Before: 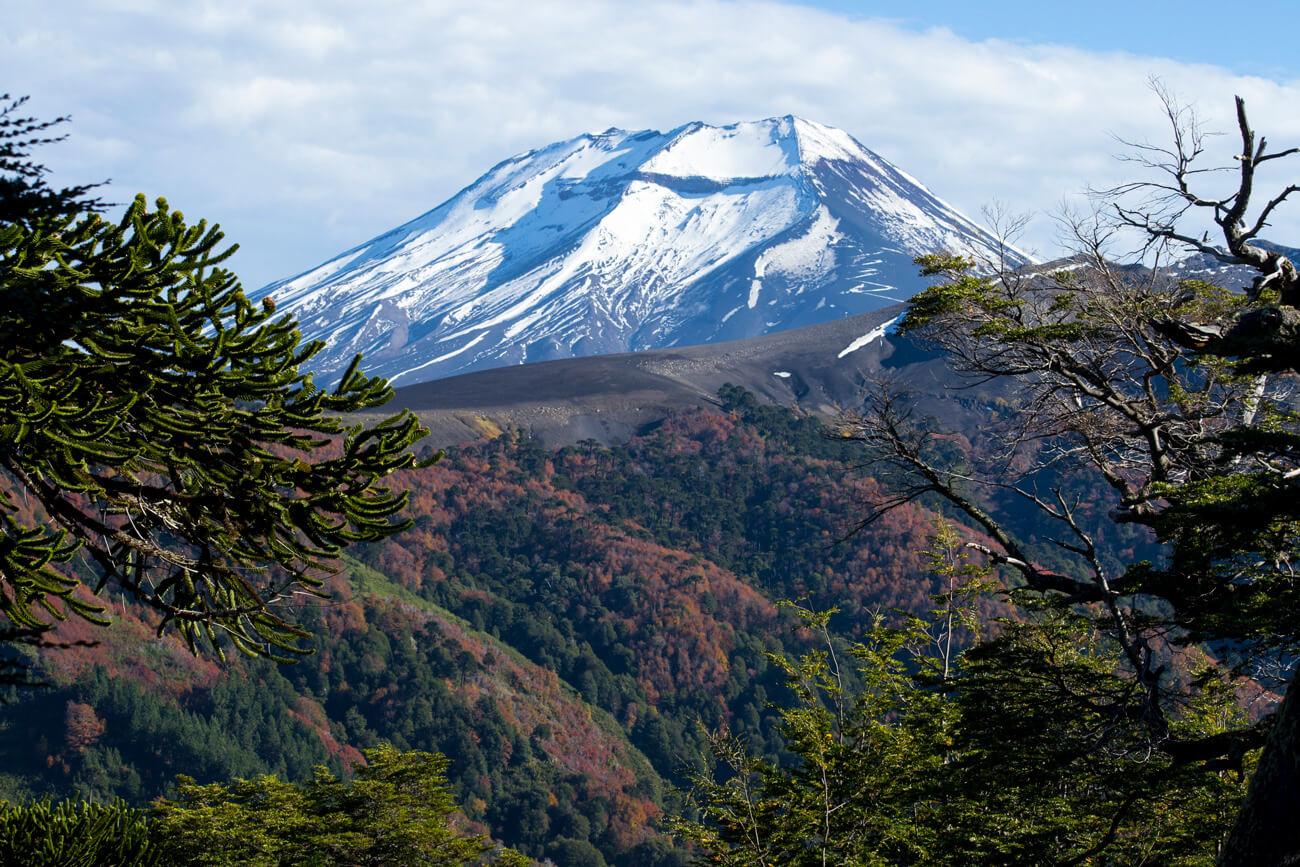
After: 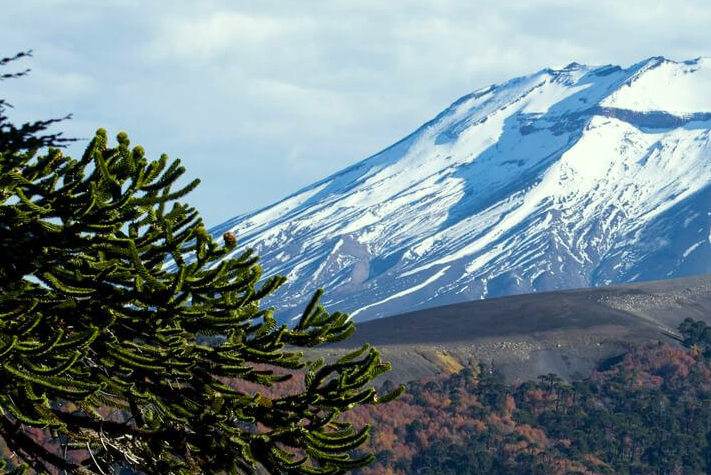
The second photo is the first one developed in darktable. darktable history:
color correction: highlights a* -4.73, highlights b* 5.06, saturation 0.97
crop and rotate: left 3.047%, top 7.509%, right 42.236%, bottom 37.598%
